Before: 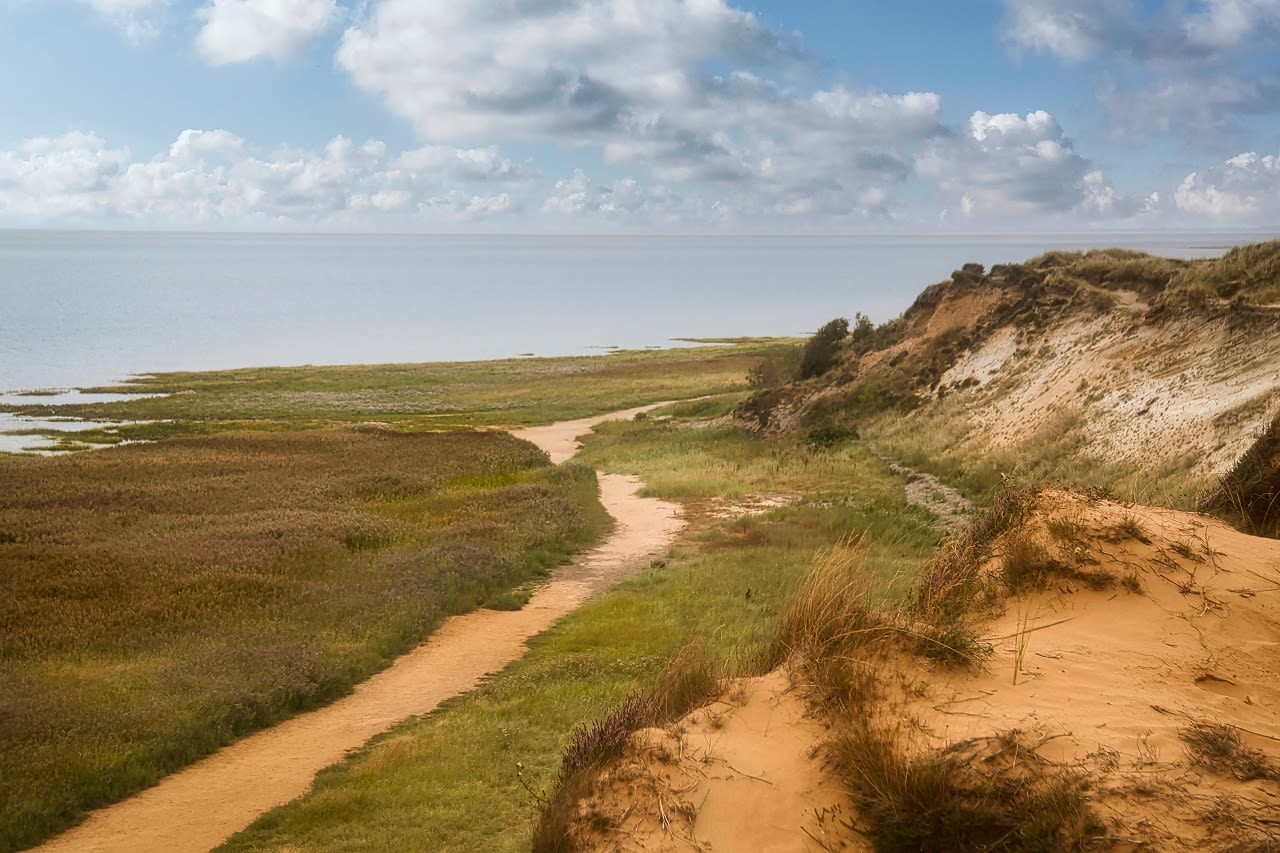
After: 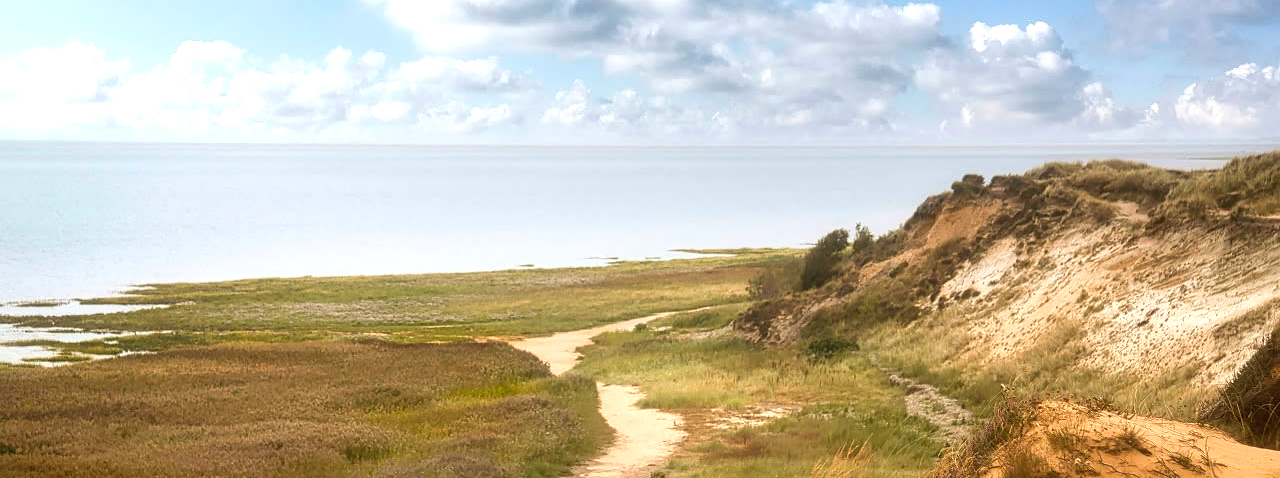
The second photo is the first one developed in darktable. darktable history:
exposure: exposure 0.669 EV, compensate highlight preservation false
crop and rotate: top 10.605%, bottom 33.274%
